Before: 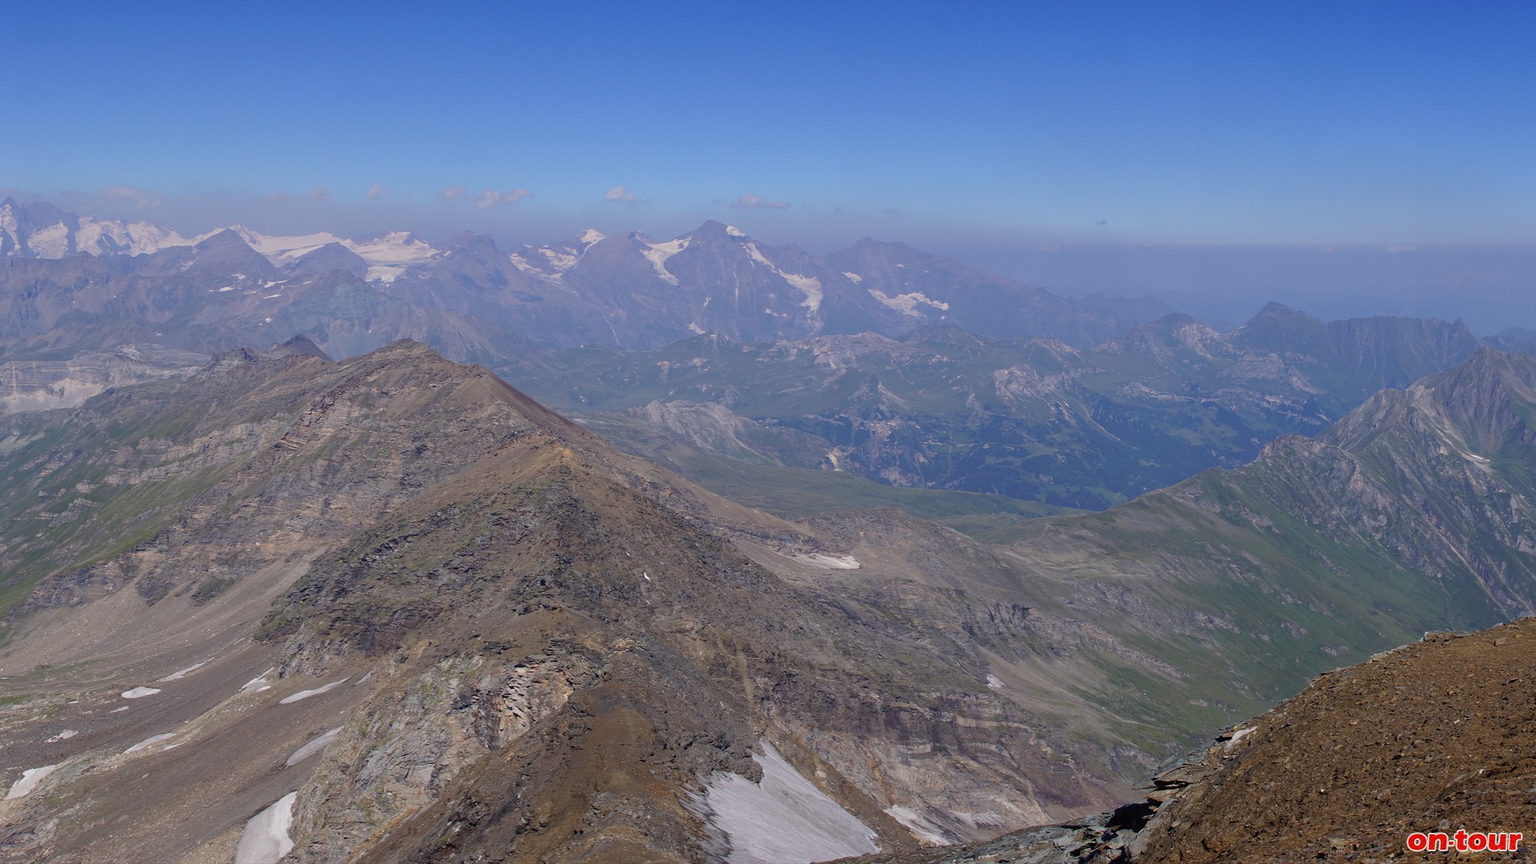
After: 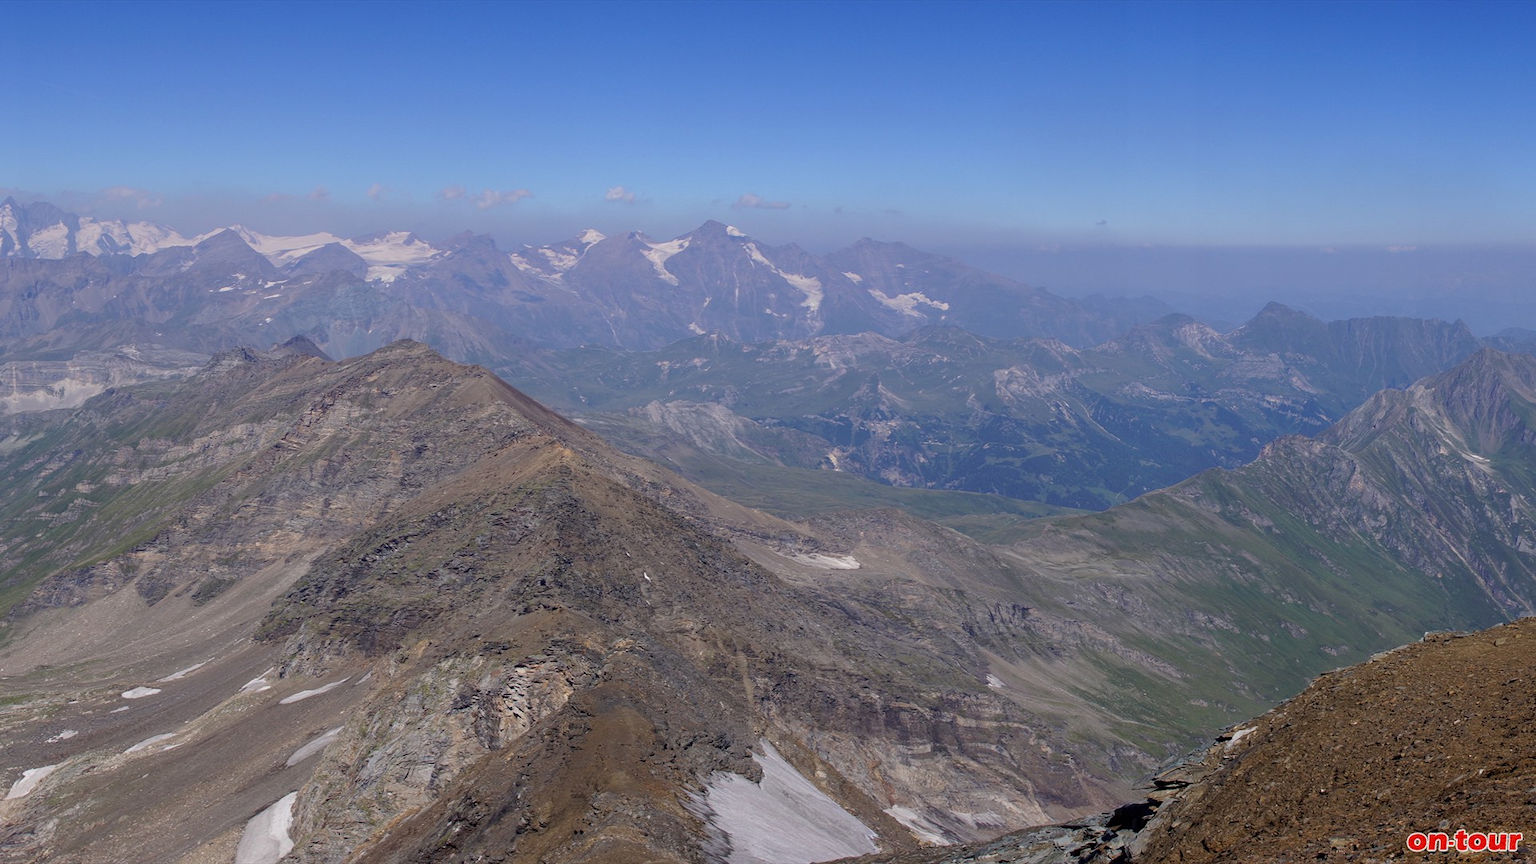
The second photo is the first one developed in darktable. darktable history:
local contrast: highlights 102%, shadows 100%, detail 120%, midtone range 0.2
